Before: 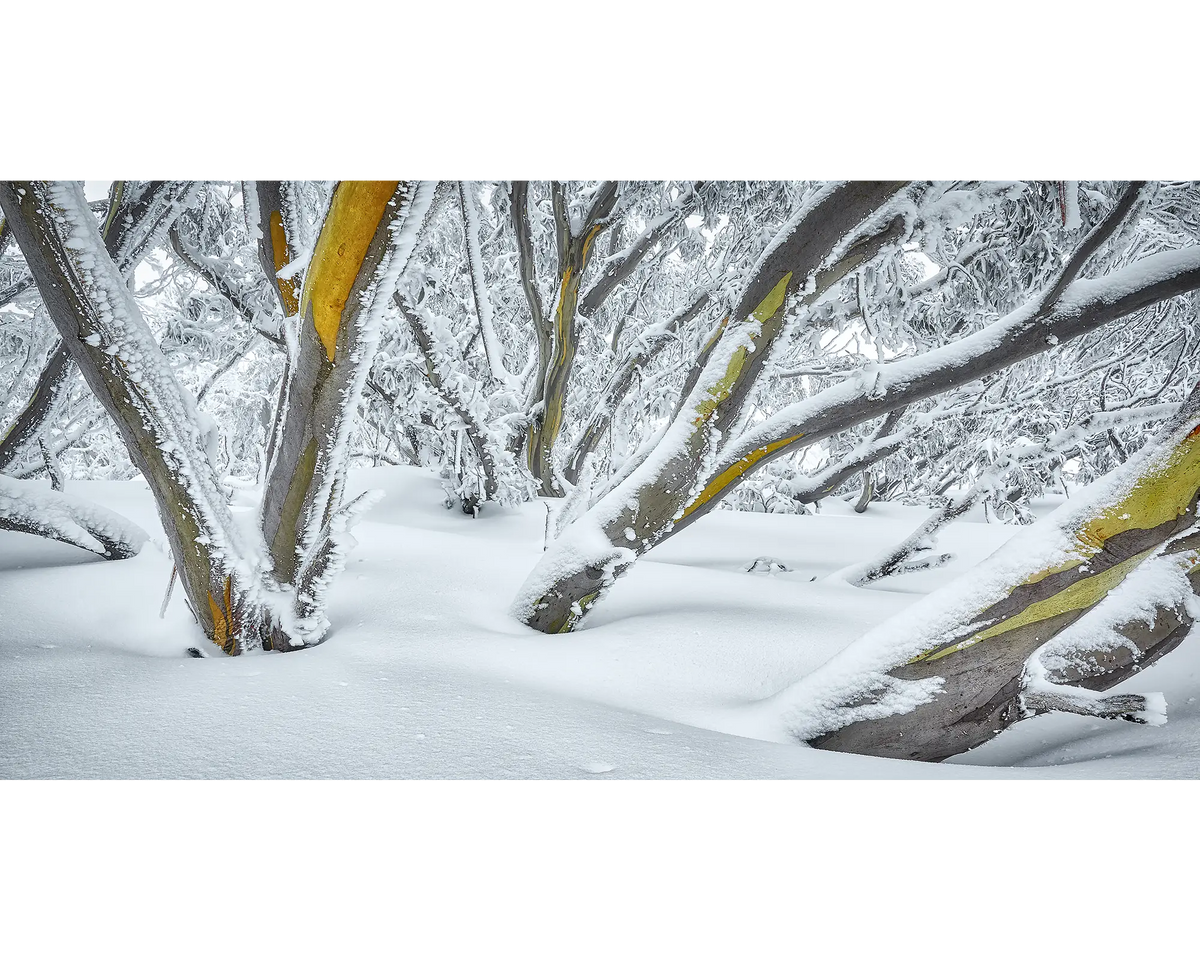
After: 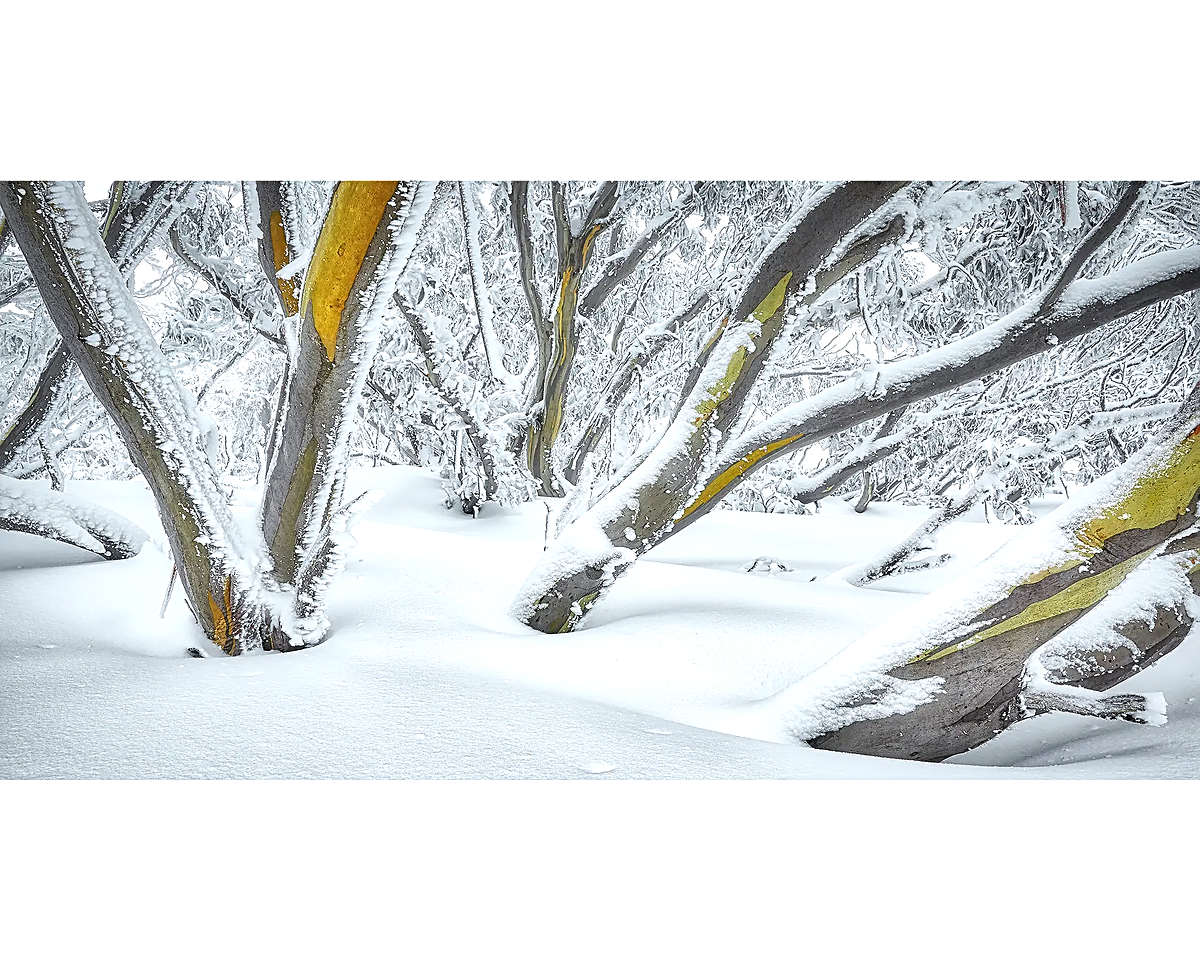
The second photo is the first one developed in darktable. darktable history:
contrast equalizer: octaves 7, y [[0.5, 0.486, 0.447, 0.446, 0.489, 0.5], [0.5 ×6], [0.5 ×6], [0 ×6], [0 ×6]]
sharpen: on, module defaults
levels: levels [0.055, 0.477, 0.9]
